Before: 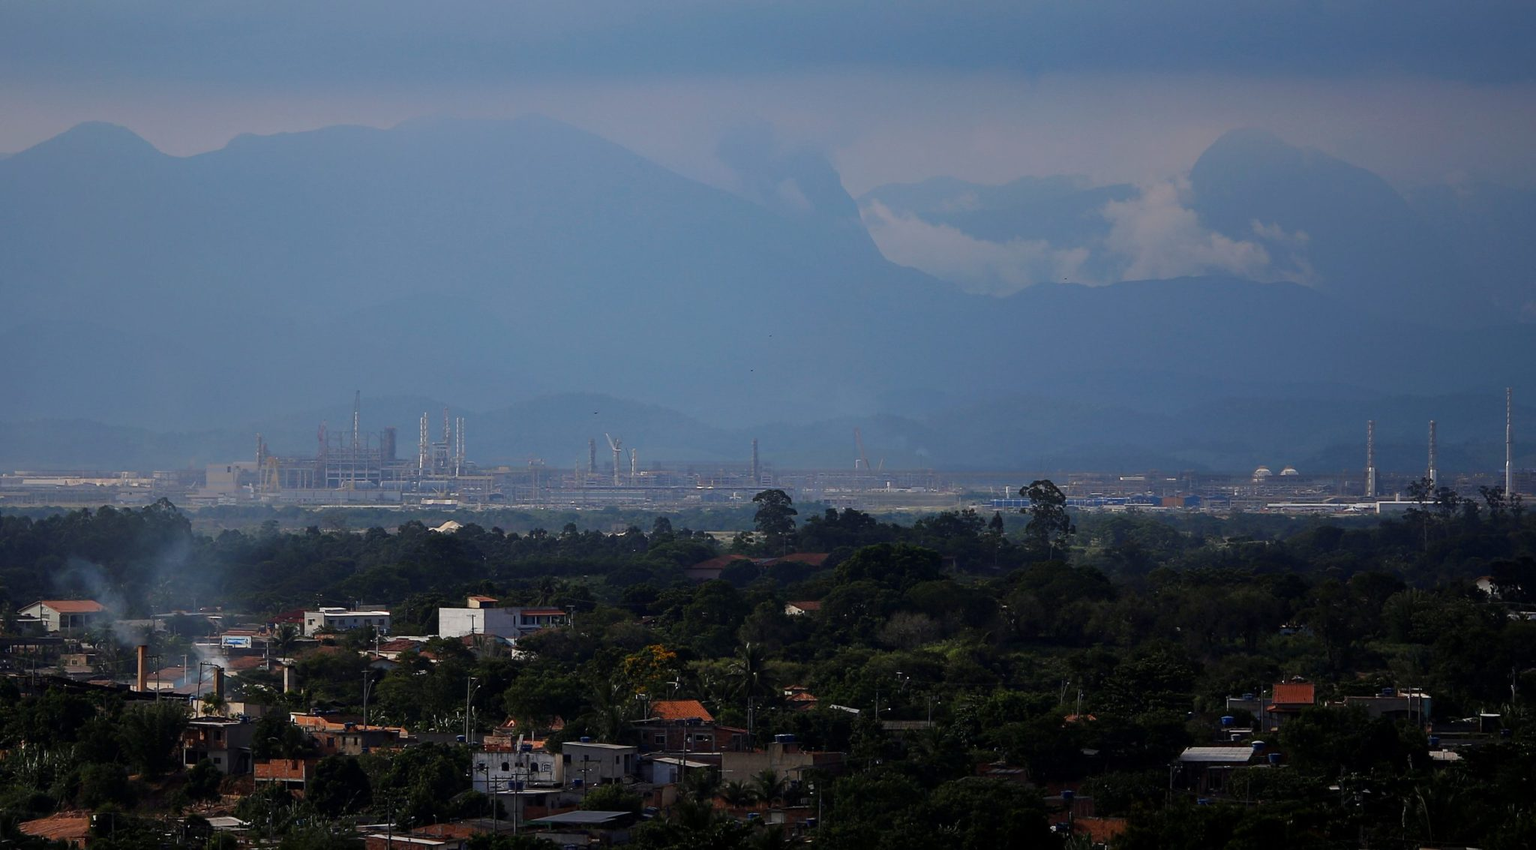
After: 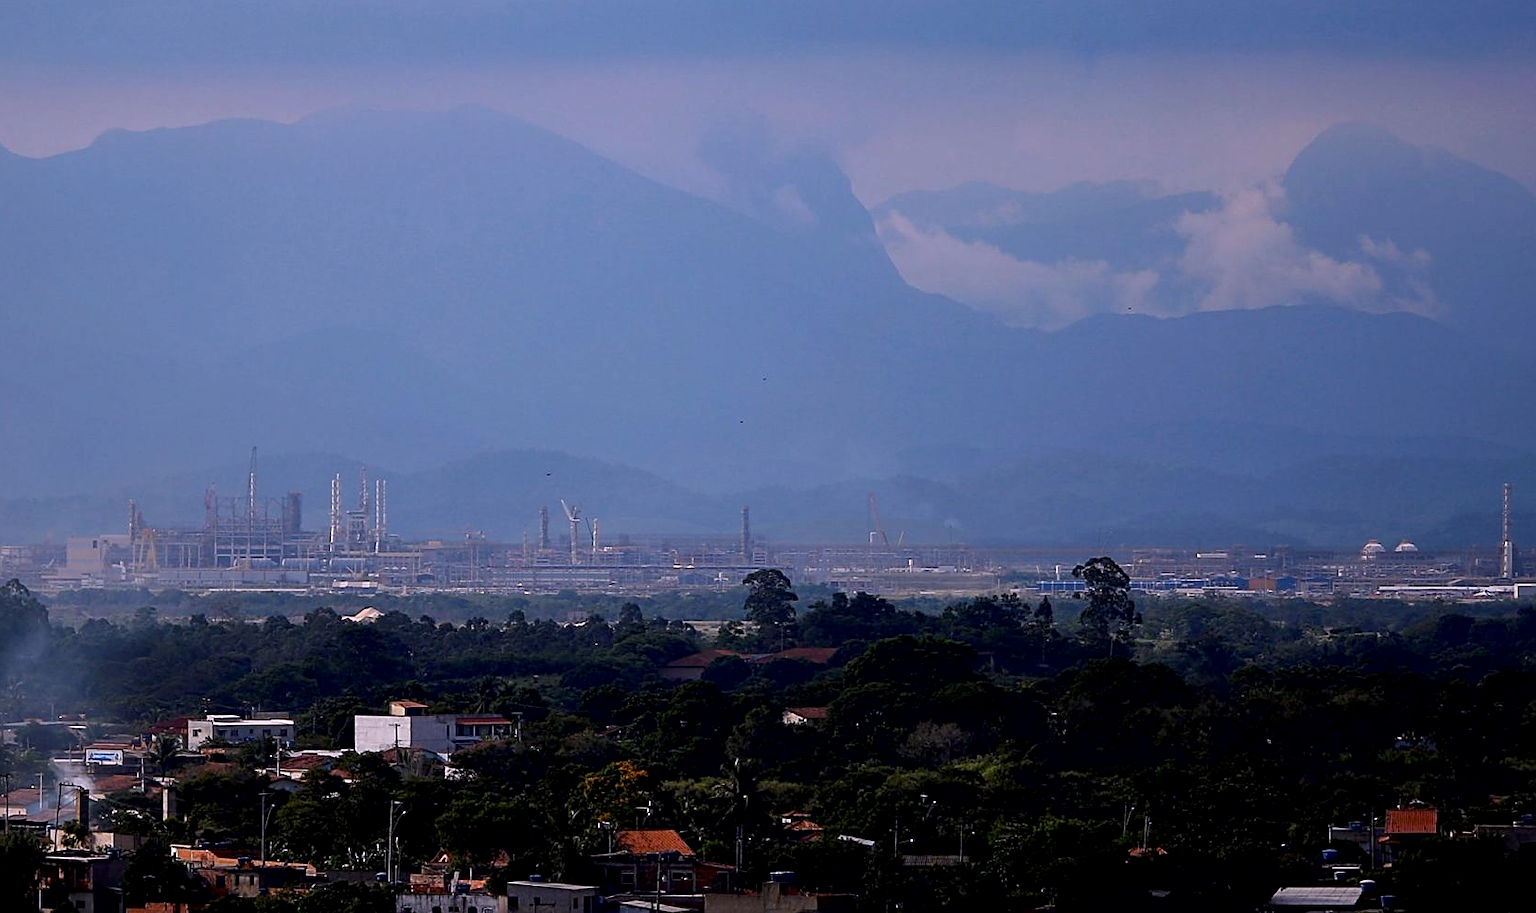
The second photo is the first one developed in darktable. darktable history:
exposure: black level correction 0.007, compensate highlight preservation false
crop: left 9.929%, top 3.475%, right 9.188%, bottom 9.529%
sharpen: on, module defaults
local contrast: highlights 100%, shadows 100%, detail 120%, midtone range 0.2
white balance: red 1.066, blue 1.119
contrast brightness saturation: contrast 0.08, saturation 0.02
